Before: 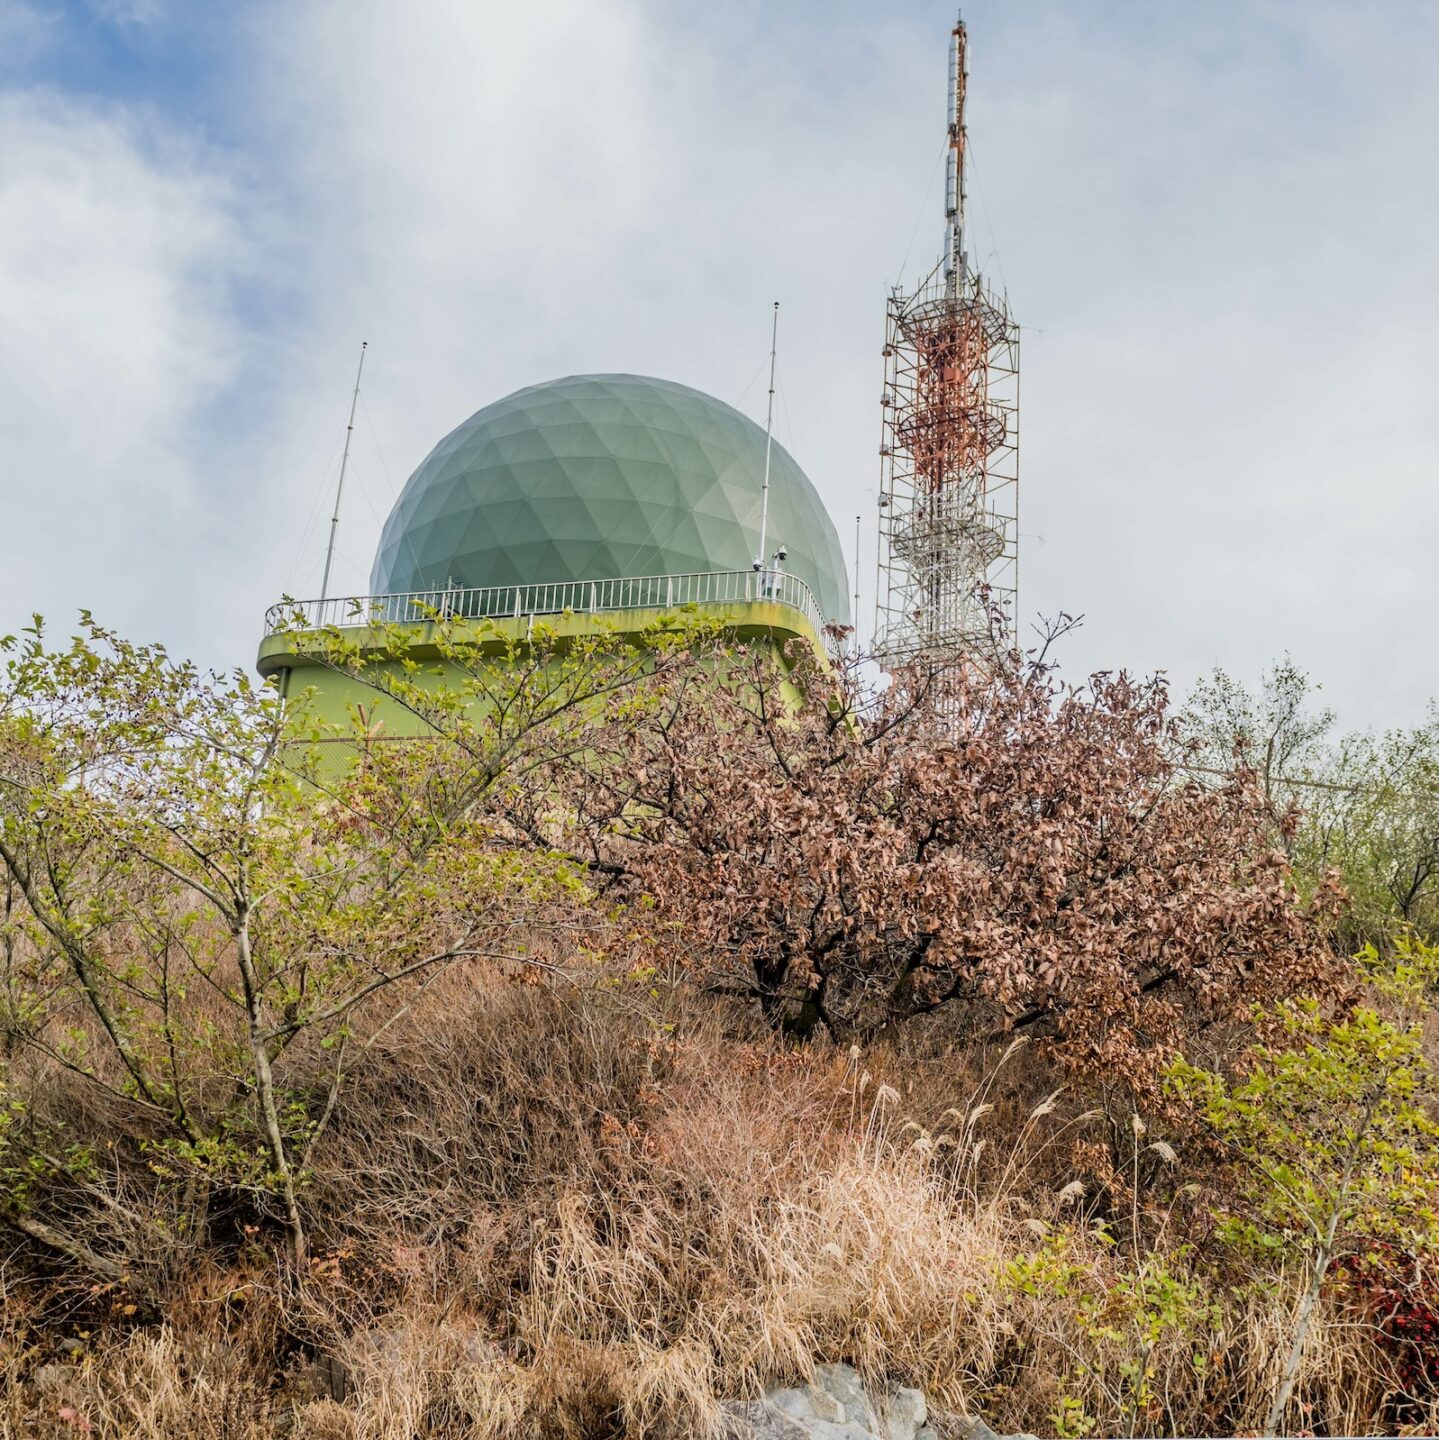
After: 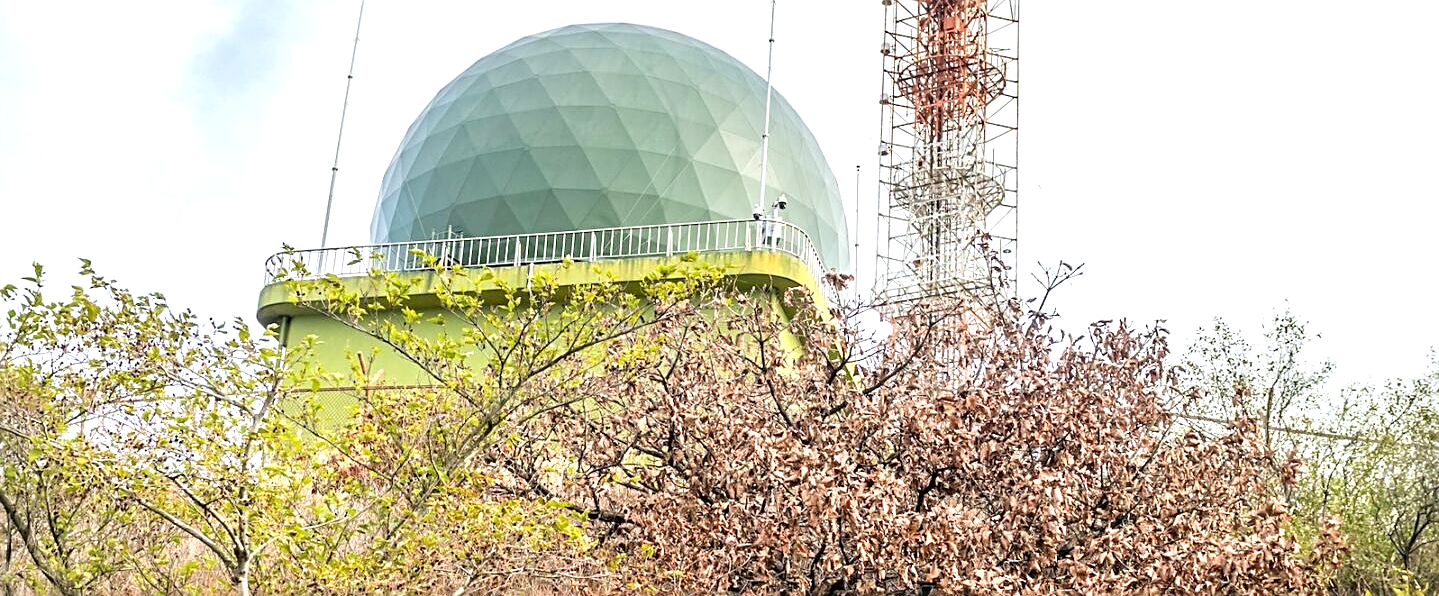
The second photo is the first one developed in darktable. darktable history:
sharpen: on, module defaults
vignetting: fall-off start 91.32%
exposure: black level correction 0, exposure 0.87 EV, compensate highlight preservation false
crop and rotate: top 24.395%, bottom 34.168%
